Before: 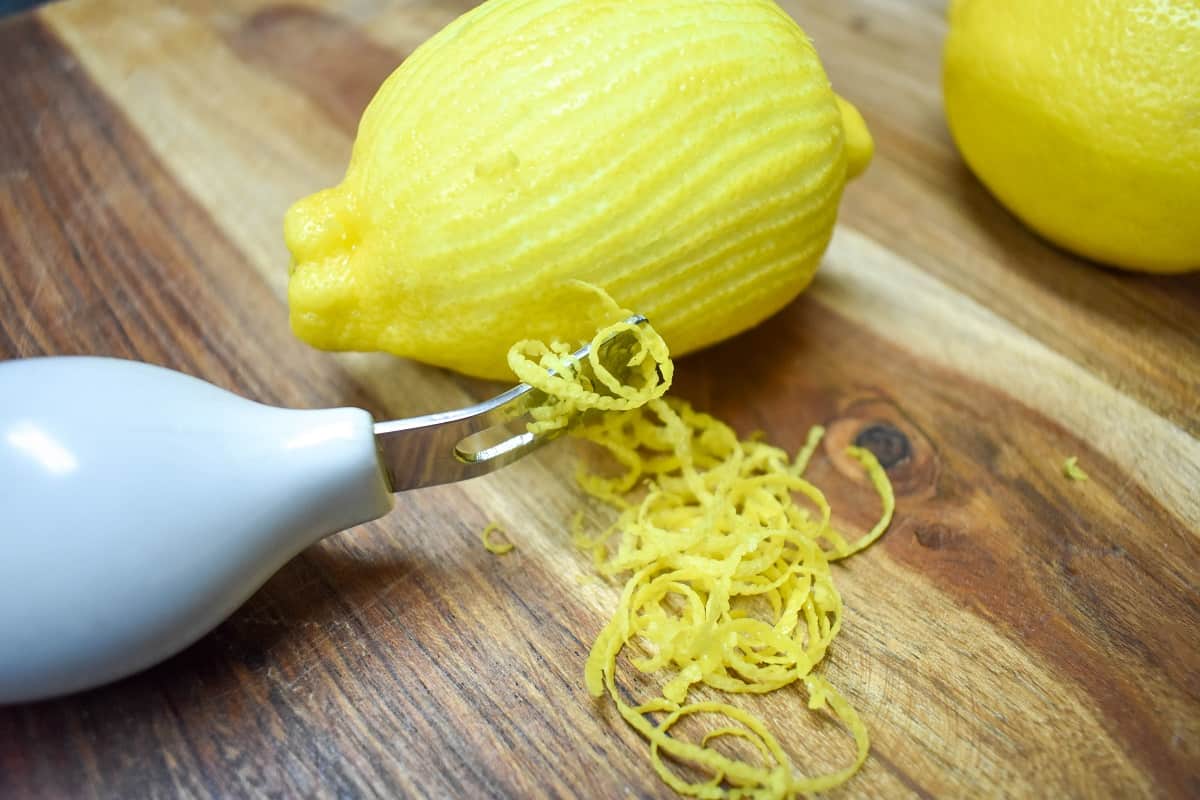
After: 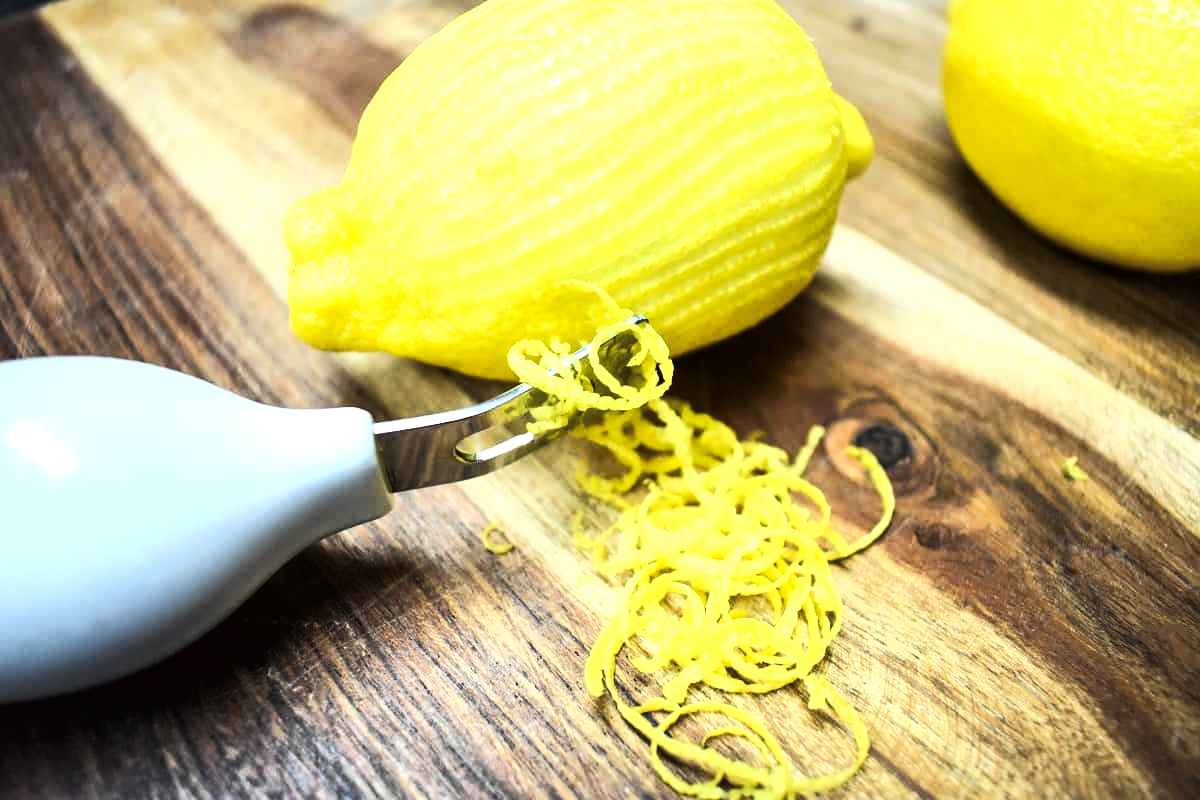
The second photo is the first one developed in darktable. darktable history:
tone curve: curves: ch0 [(0, 0) (0.003, 0.007) (0.011, 0.009) (0.025, 0.01) (0.044, 0.012) (0.069, 0.013) (0.1, 0.014) (0.136, 0.021) (0.177, 0.038) (0.224, 0.06) (0.277, 0.099) (0.335, 0.16) (0.399, 0.227) (0.468, 0.329) (0.543, 0.45) (0.623, 0.594) (0.709, 0.756) (0.801, 0.868) (0.898, 0.971) (1, 1)], color space Lab, linked channels, preserve colors none
exposure: black level correction 0.001, exposure 0.5 EV, compensate highlight preservation false
